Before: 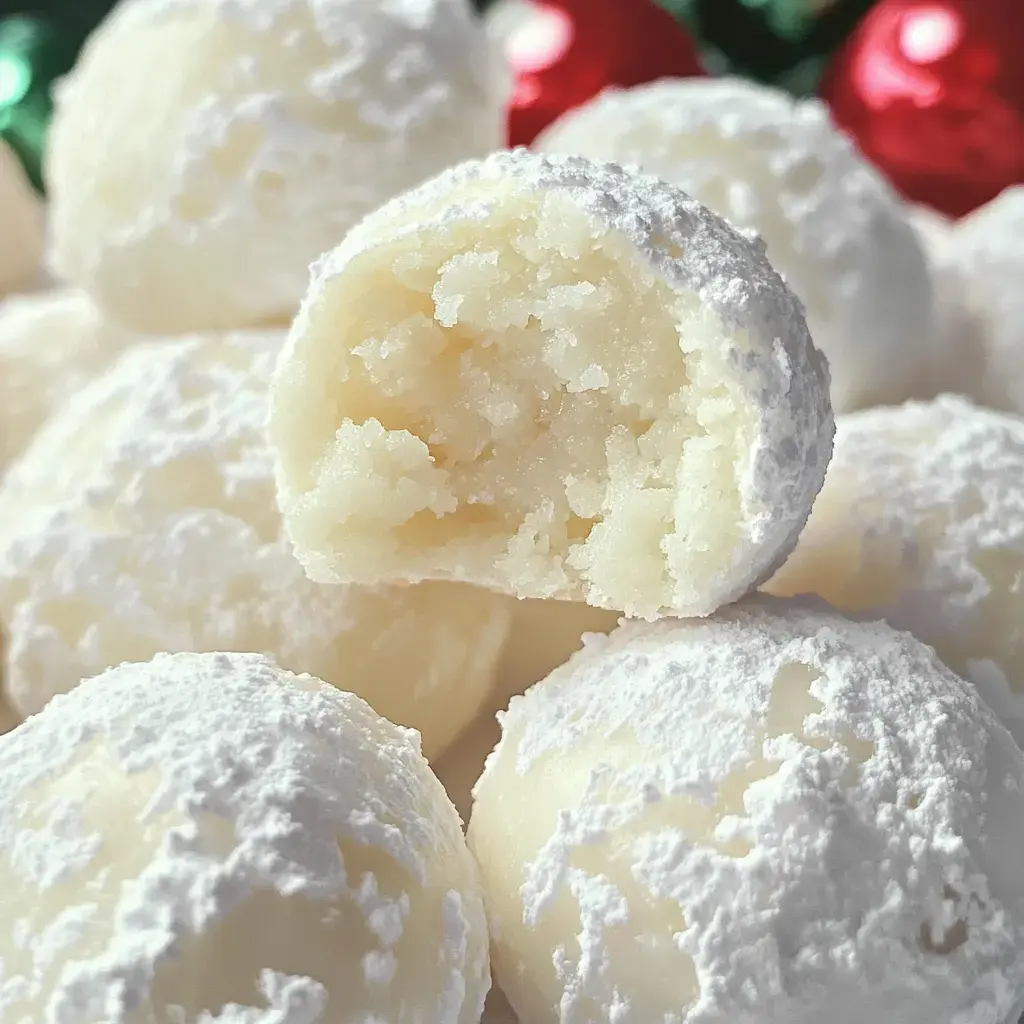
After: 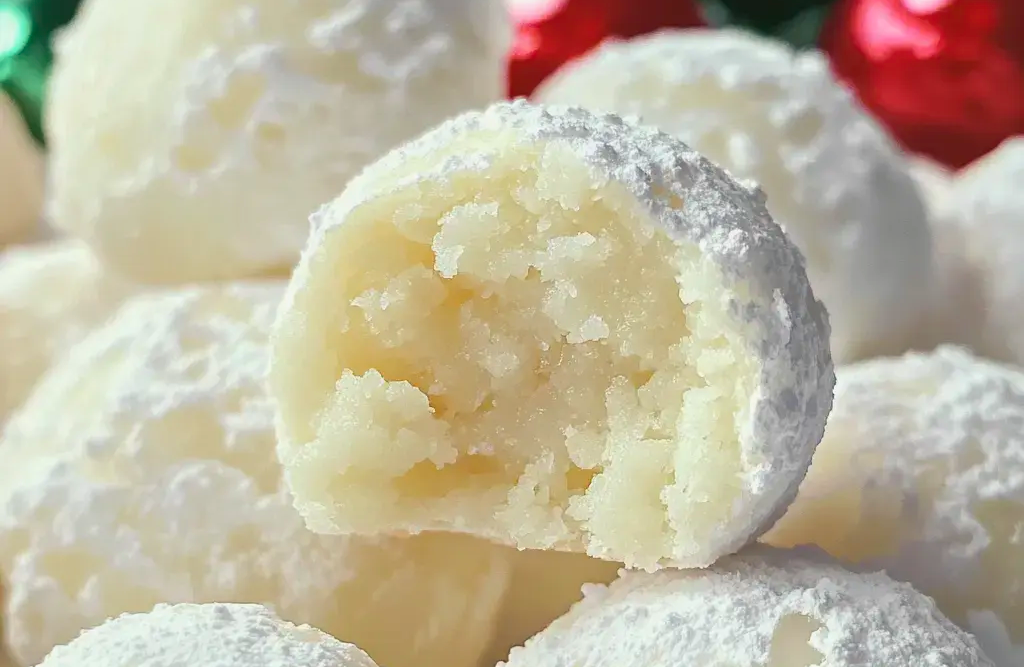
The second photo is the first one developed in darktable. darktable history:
crop and rotate: top 4.878%, bottom 29.948%
color balance rgb: shadows lift › chroma 2.033%, shadows lift › hue 247.05°, linear chroma grading › global chroma 14.583%, perceptual saturation grading › global saturation 0.828%, perceptual brilliance grading › global brilliance -1.344%, perceptual brilliance grading › highlights -1.428%, perceptual brilliance grading › mid-tones -1.452%, perceptual brilliance grading › shadows -1.472%, global vibrance 27.673%
